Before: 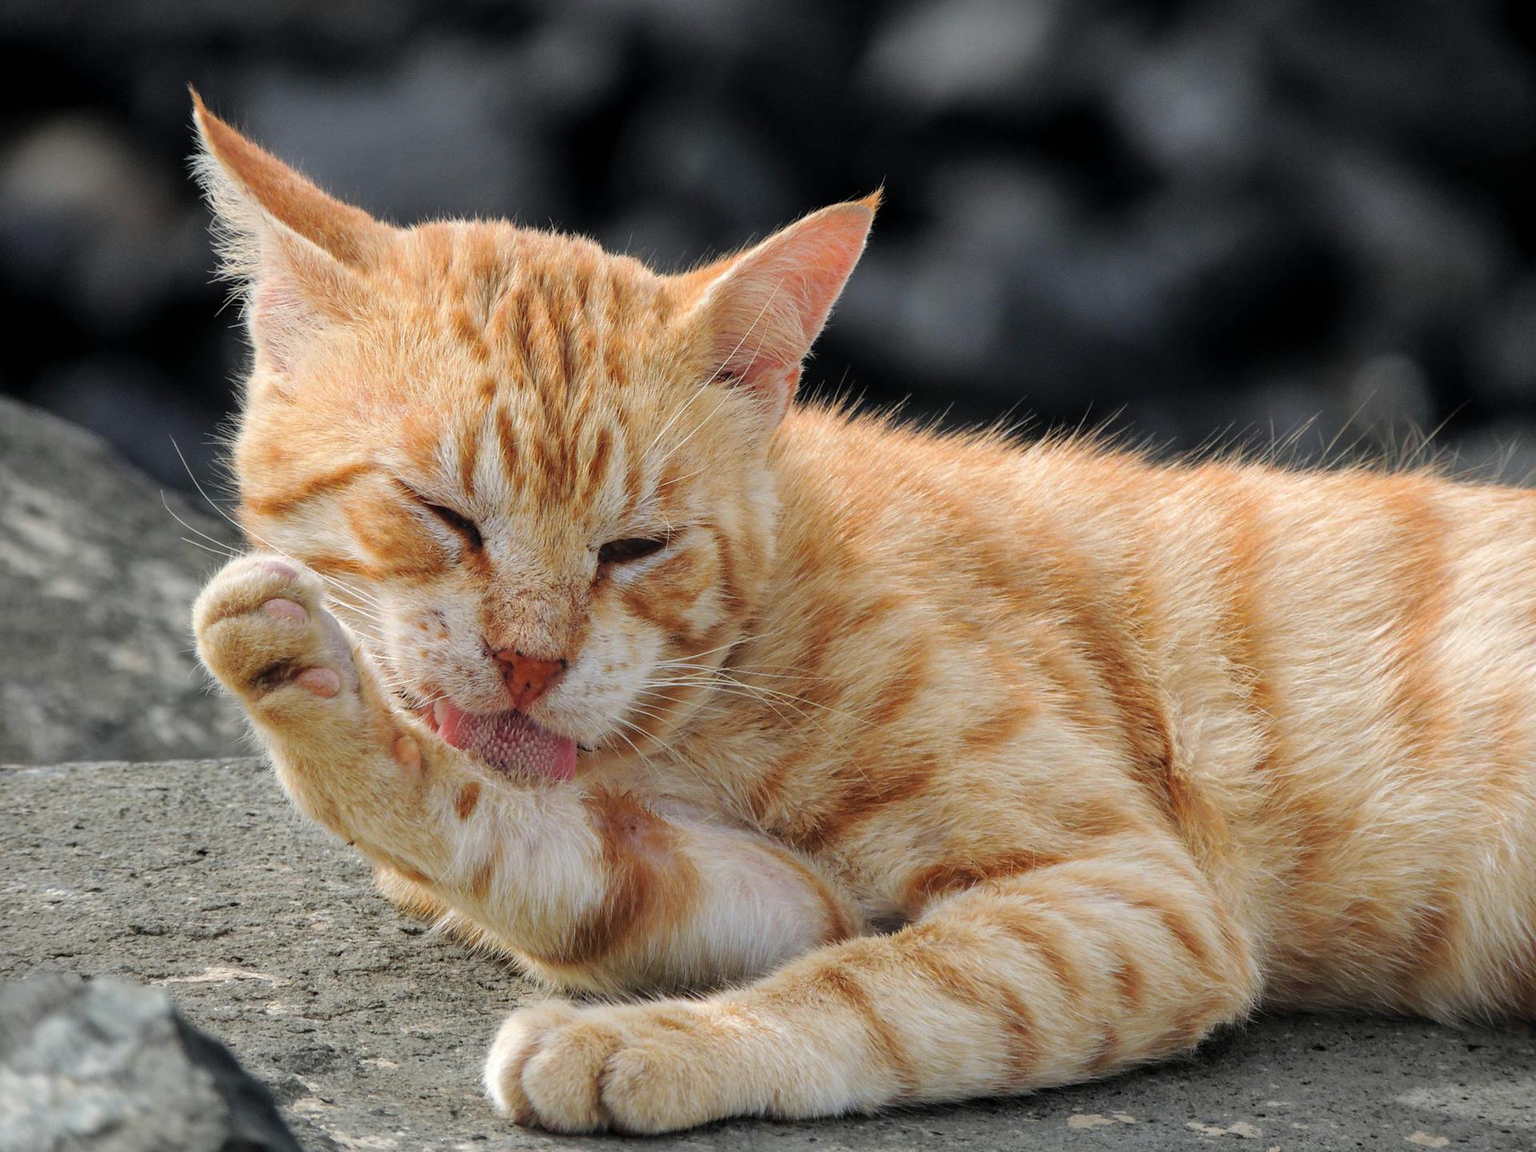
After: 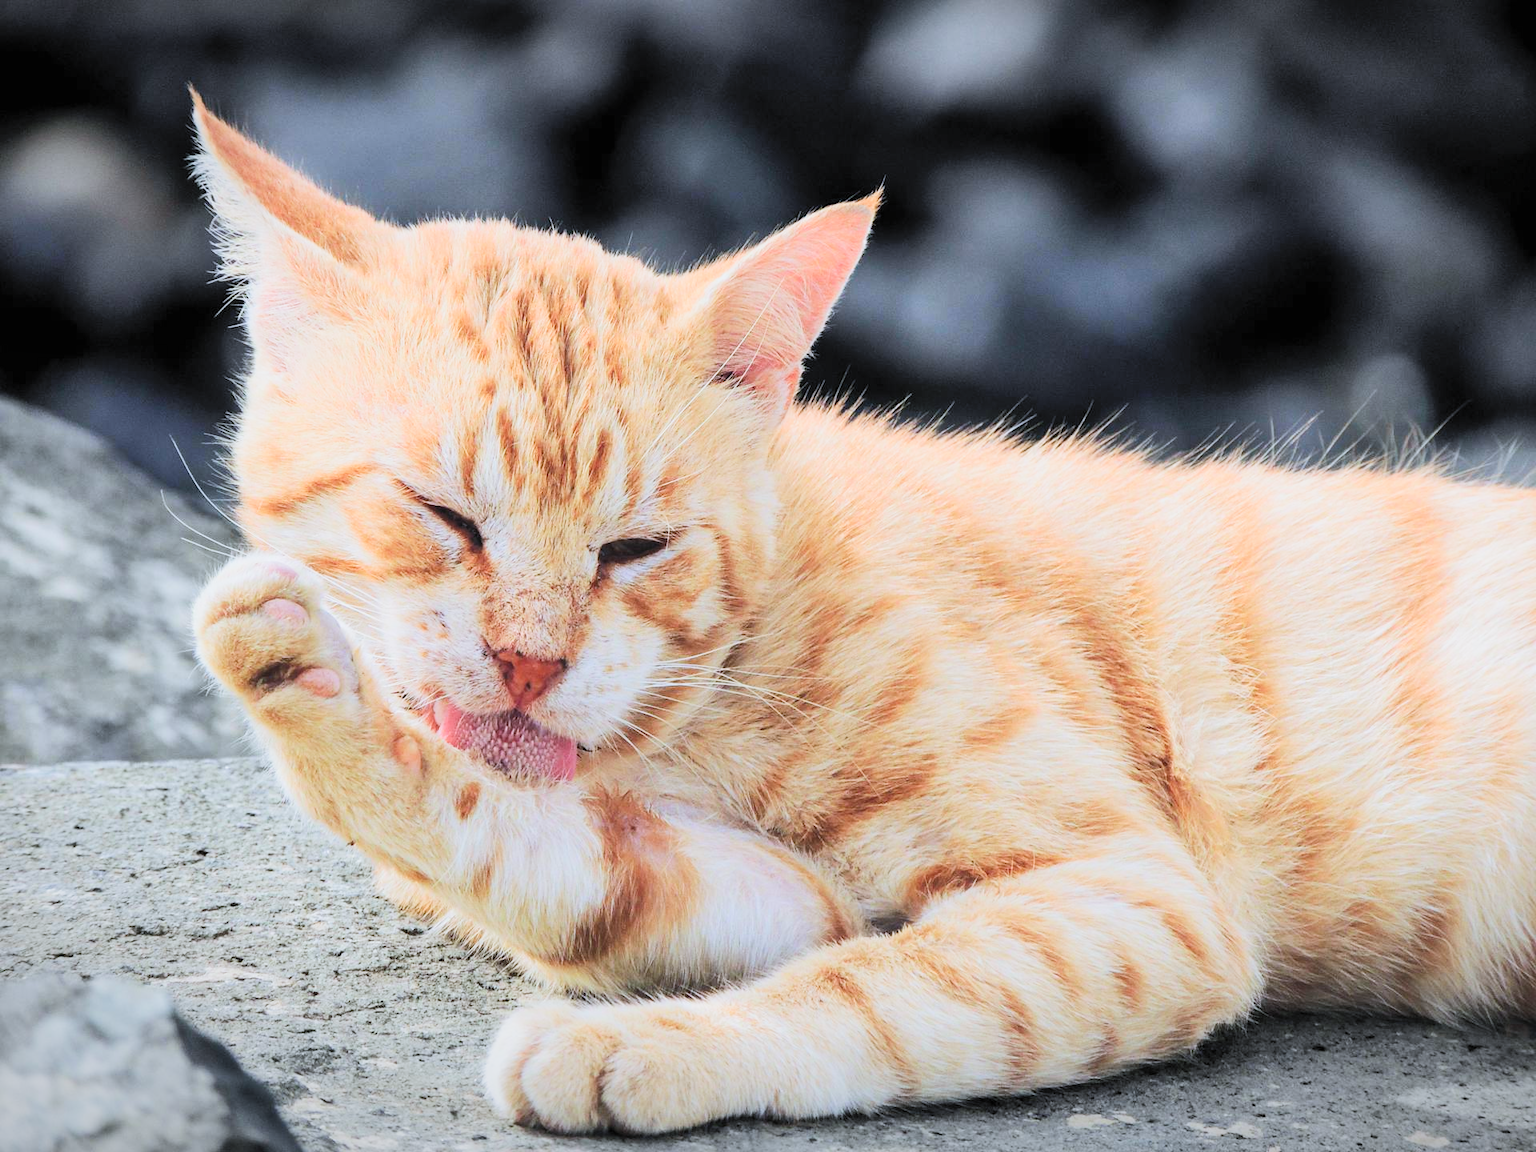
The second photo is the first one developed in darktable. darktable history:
exposure: black level correction 0, exposure 0.834 EV, compensate exposure bias true, compensate highlight preservation false
shadows and highlights: shadows 42.88, highlights 7.35, highlights color adjustment 45.24%
contrast brightness saturation: contrast 0.203, brightness 0.148, saturation 0.137
color calibration: output R [1.003, 0.027, -0.041, 0], output G [-0.018, 1.043, -0.038, 0], output B [0.071, -0.086, 1.017, 0], gray › normalize channels true, x 0.37, y 0.382, temperature 4316.81 K, gamut compression 0.025
filmic rgb: black relative exposure -7.65 EV, white relative exposure 4.56 EV, hardness 3.61, color science v5 (2021), contrast in shadows safe, contrast in highlights safe
vignetting: fall-off start 98.24%, fall-off radius 99.03%, width/height ratio 1.427
